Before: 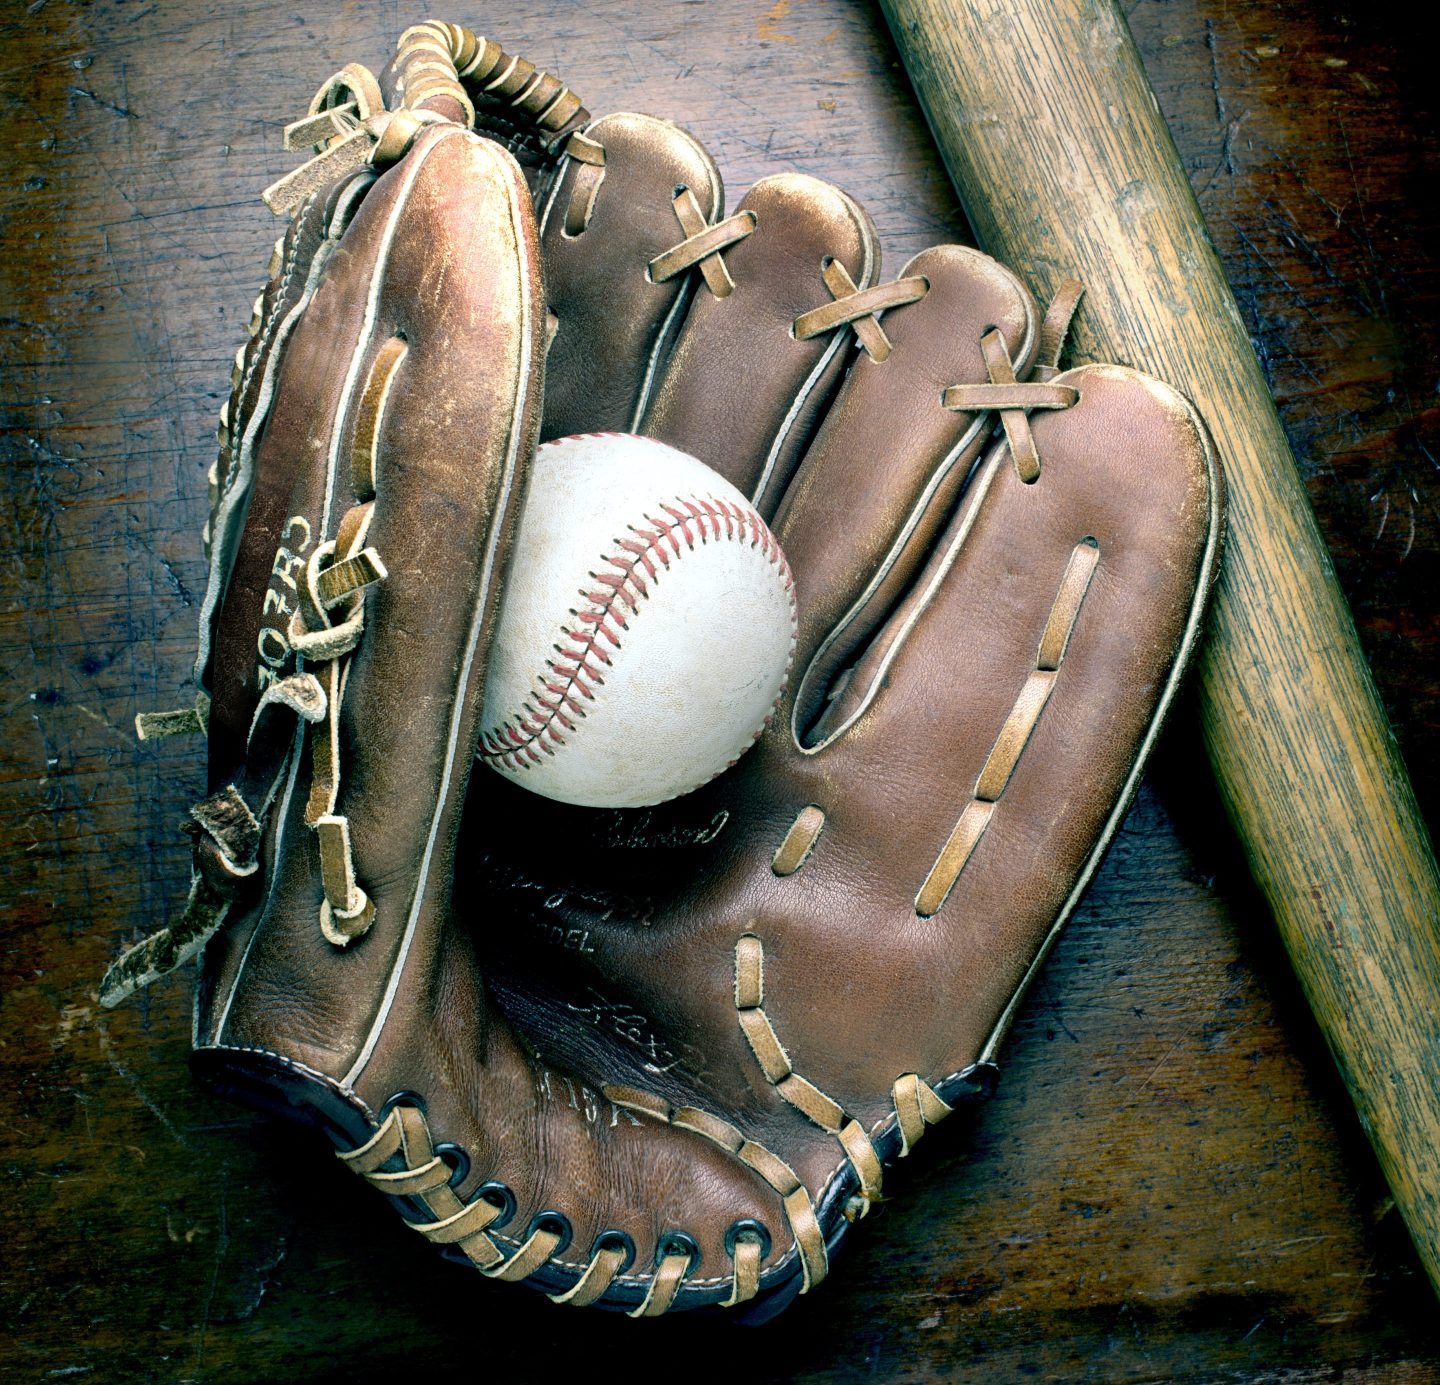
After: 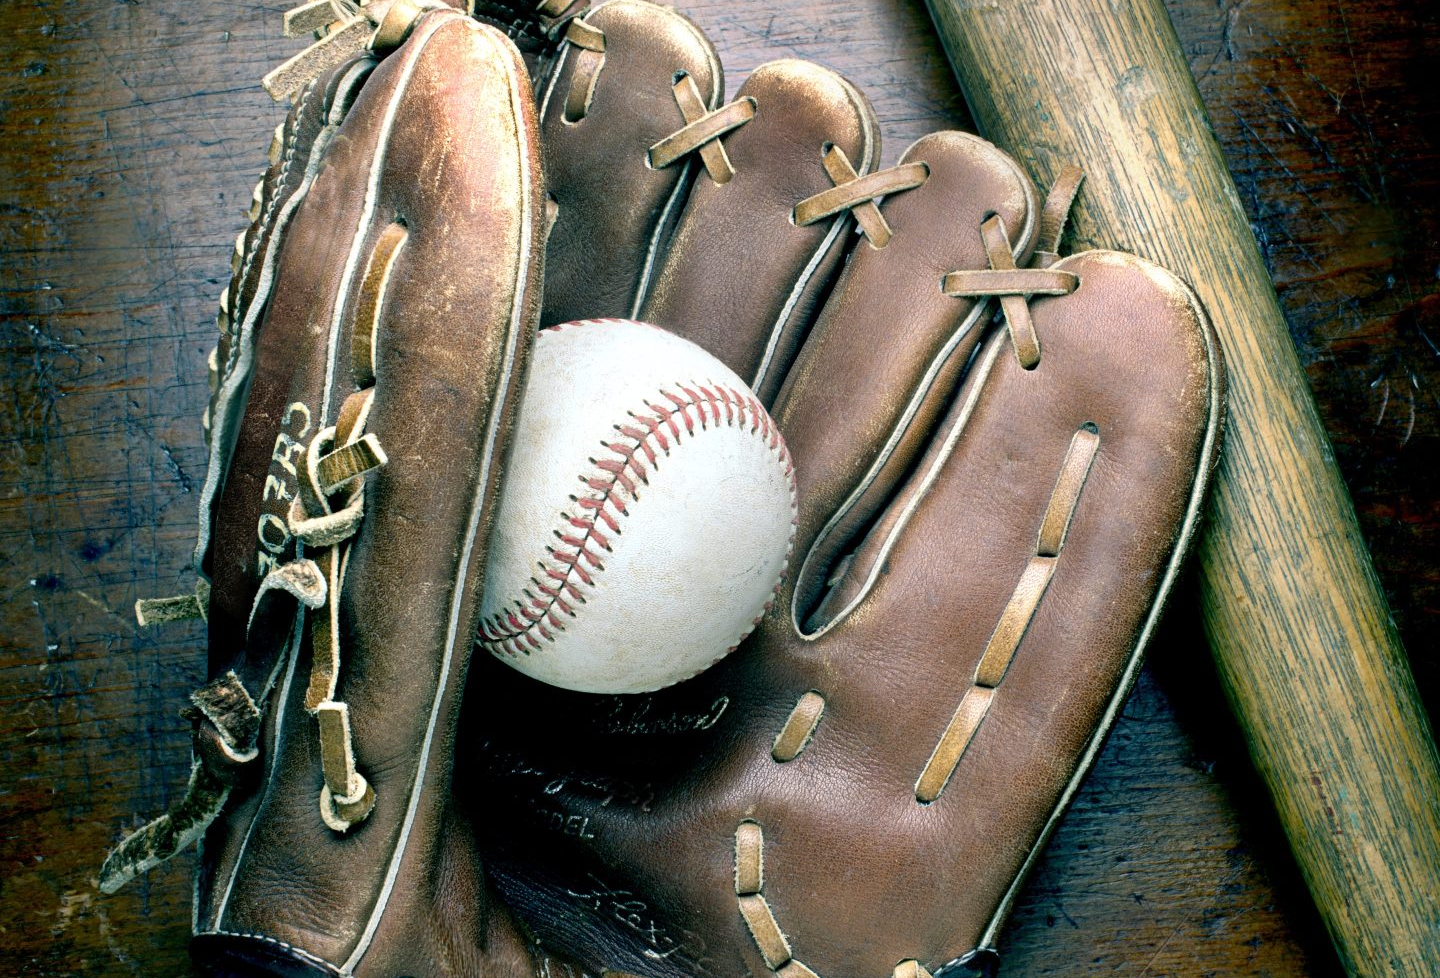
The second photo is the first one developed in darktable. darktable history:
crop and rotate: top 8.284%, bottom 21.098%
color calibration: illuminant same as pipeline (D50), adaptation none (bypass), x 0.332, y 0.334, temperature 5011.19 K
